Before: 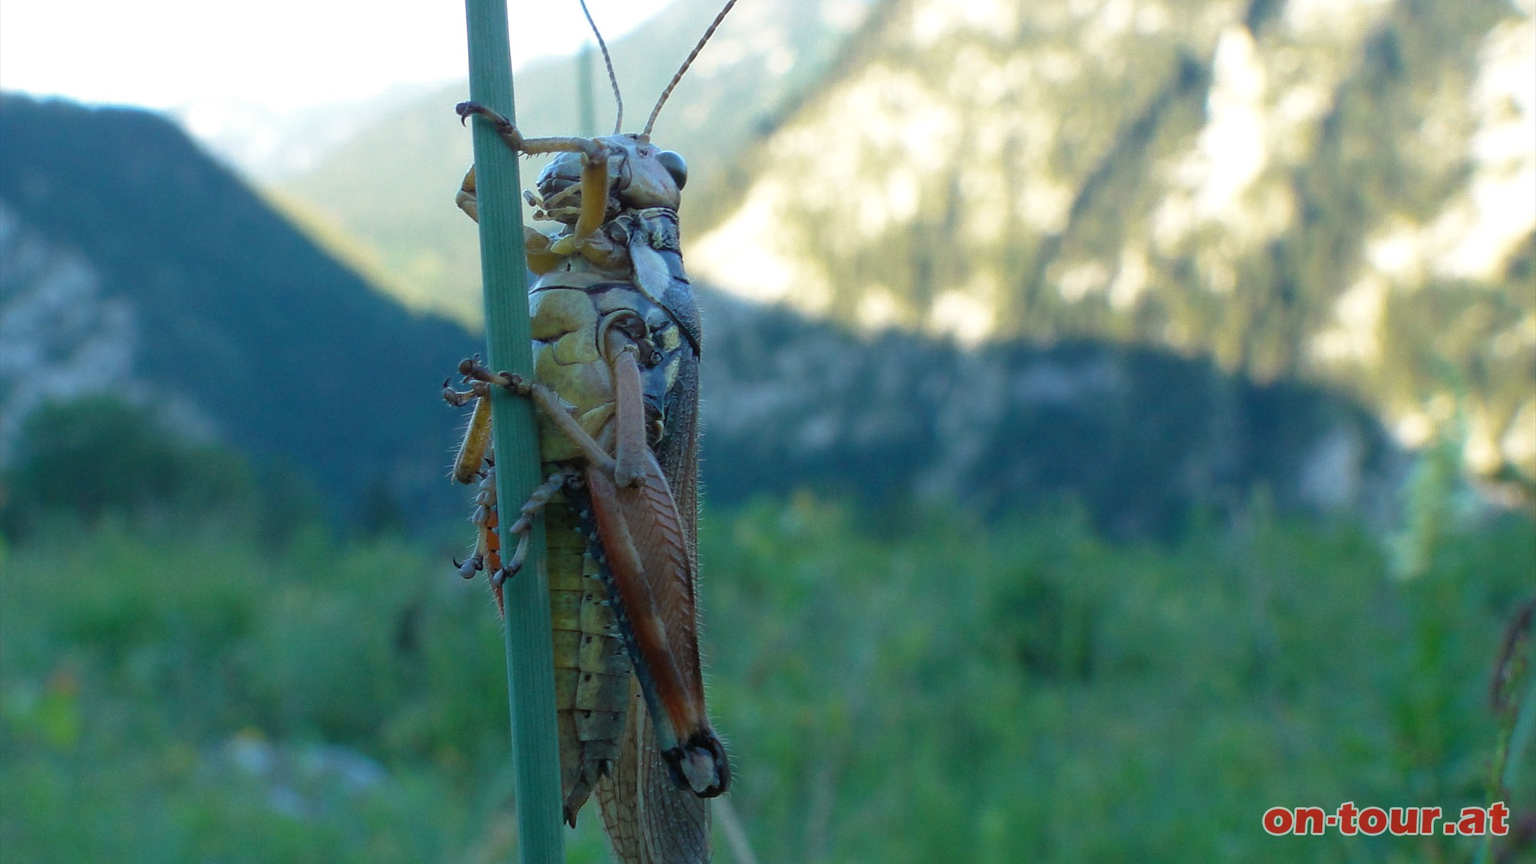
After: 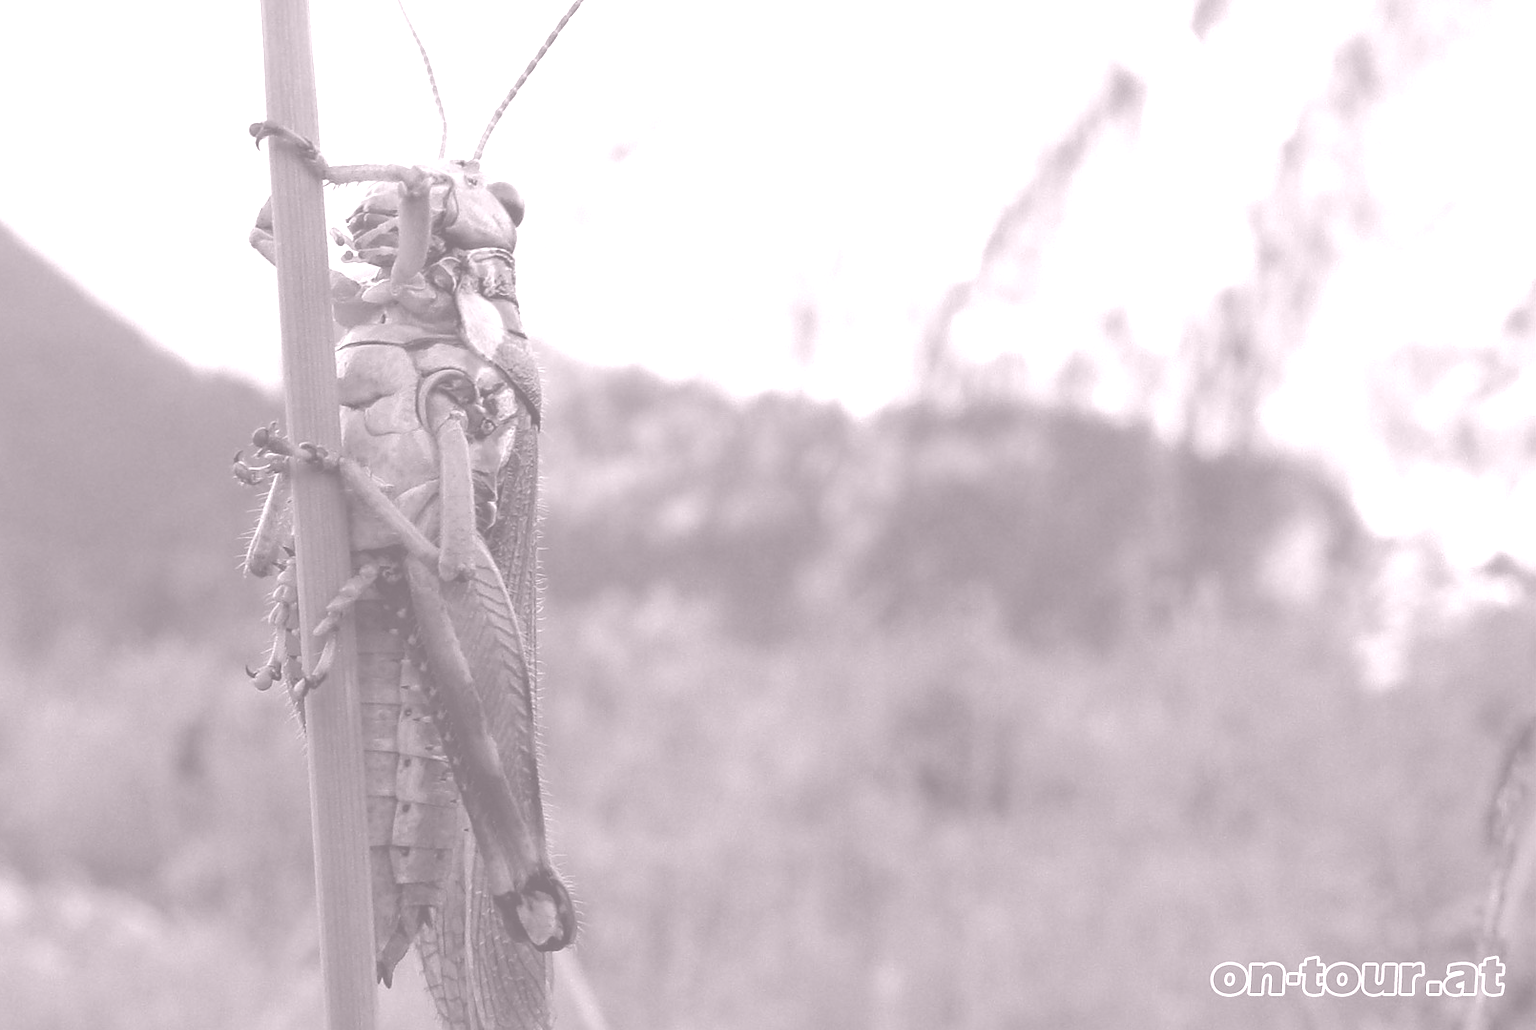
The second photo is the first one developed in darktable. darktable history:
crop: left 16.145%
contrast brightness saturation: contrast 0.07, brightness -0.14, saturation 0.11
colorize: hue 25.2°, saturation 83%, source mix 82%, lightness 79%, version 1
